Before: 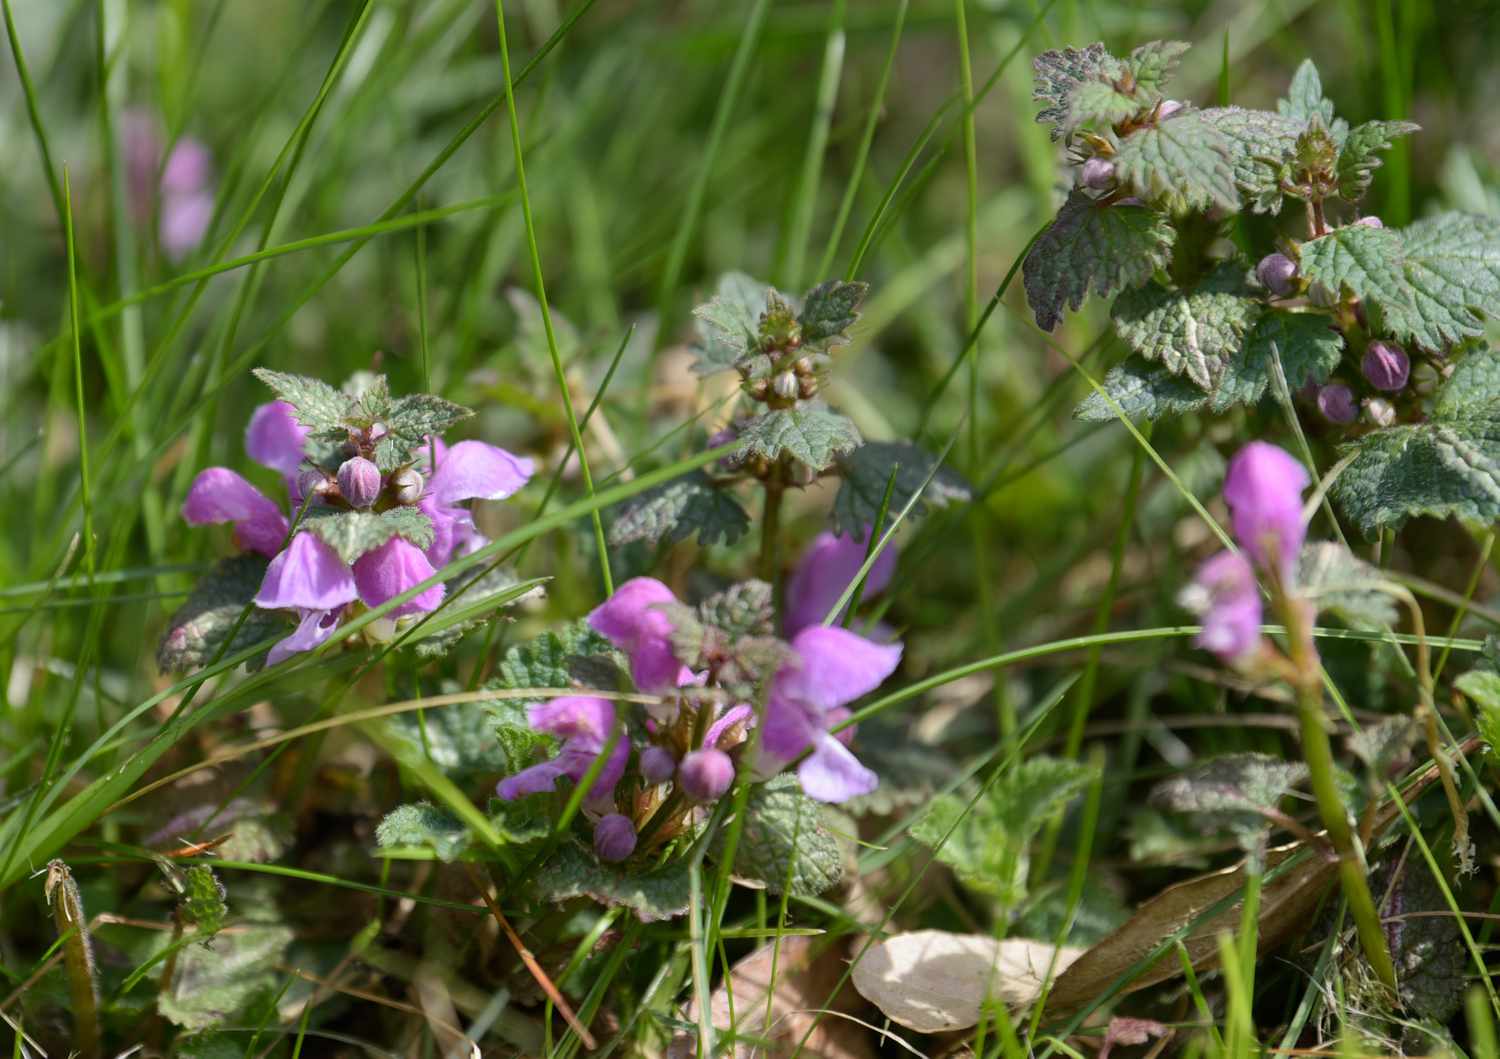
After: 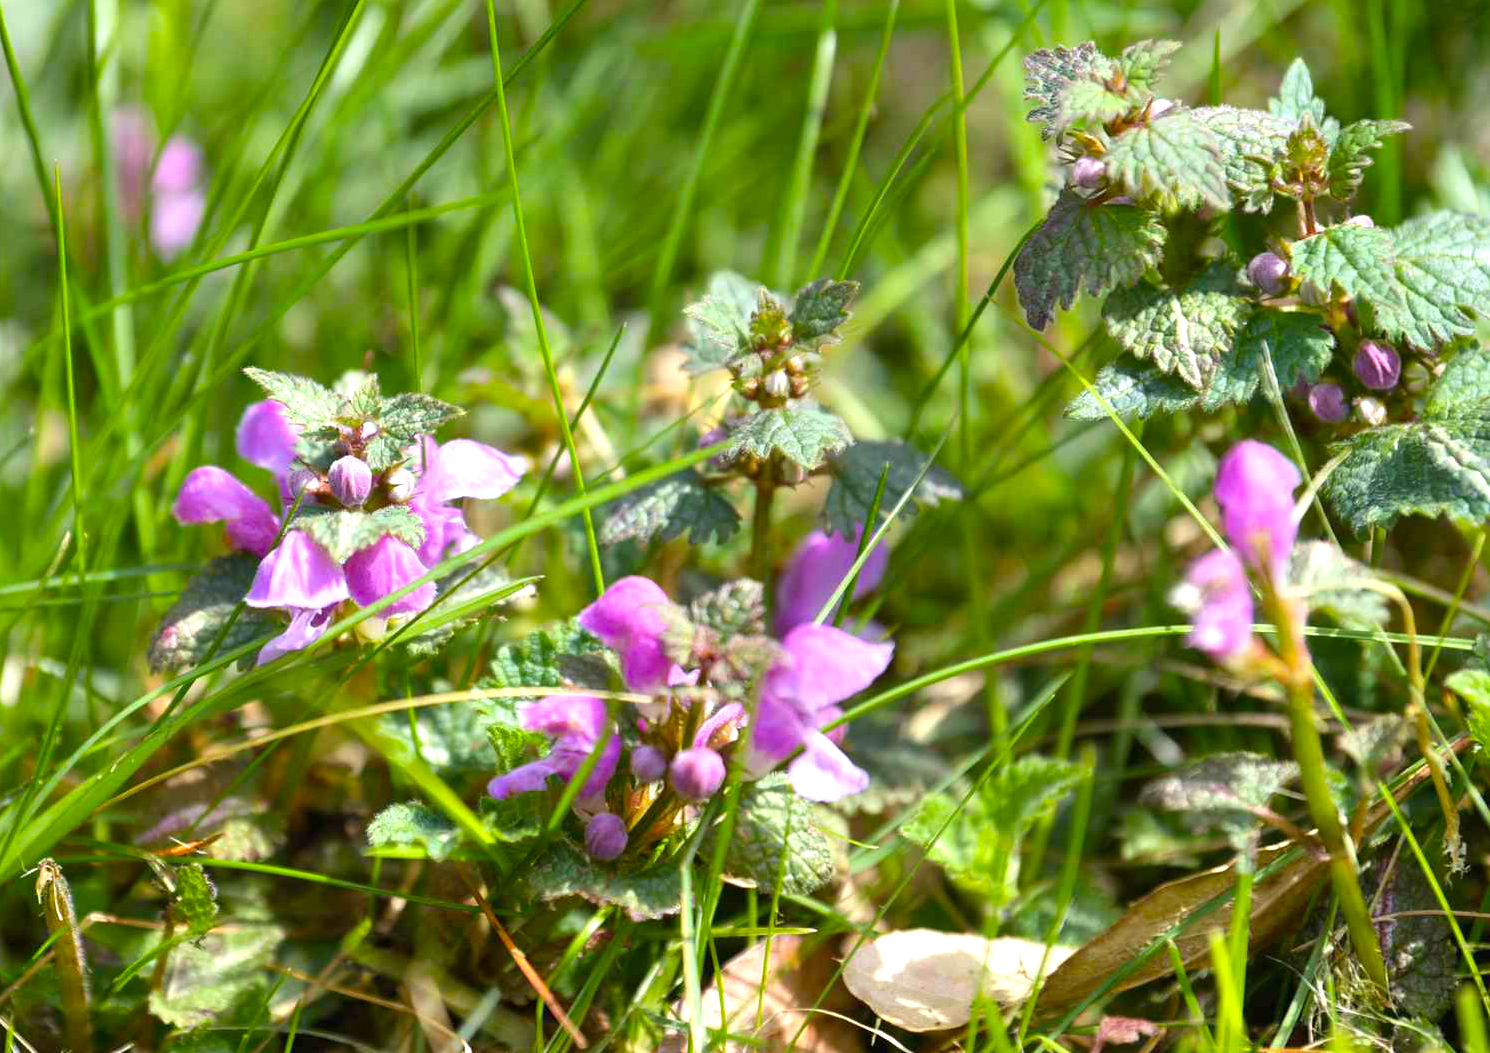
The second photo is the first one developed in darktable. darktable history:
exposure: black level correction 0, exposure 1 EV, compensate exposure bias true, compensate highlight preservation false
color balance rgb: perceptual saturation grading › global saturation 20%, global vibrance 20%
crop and rotate: left 0.614%, top 0.179%, bottom 0.309%
